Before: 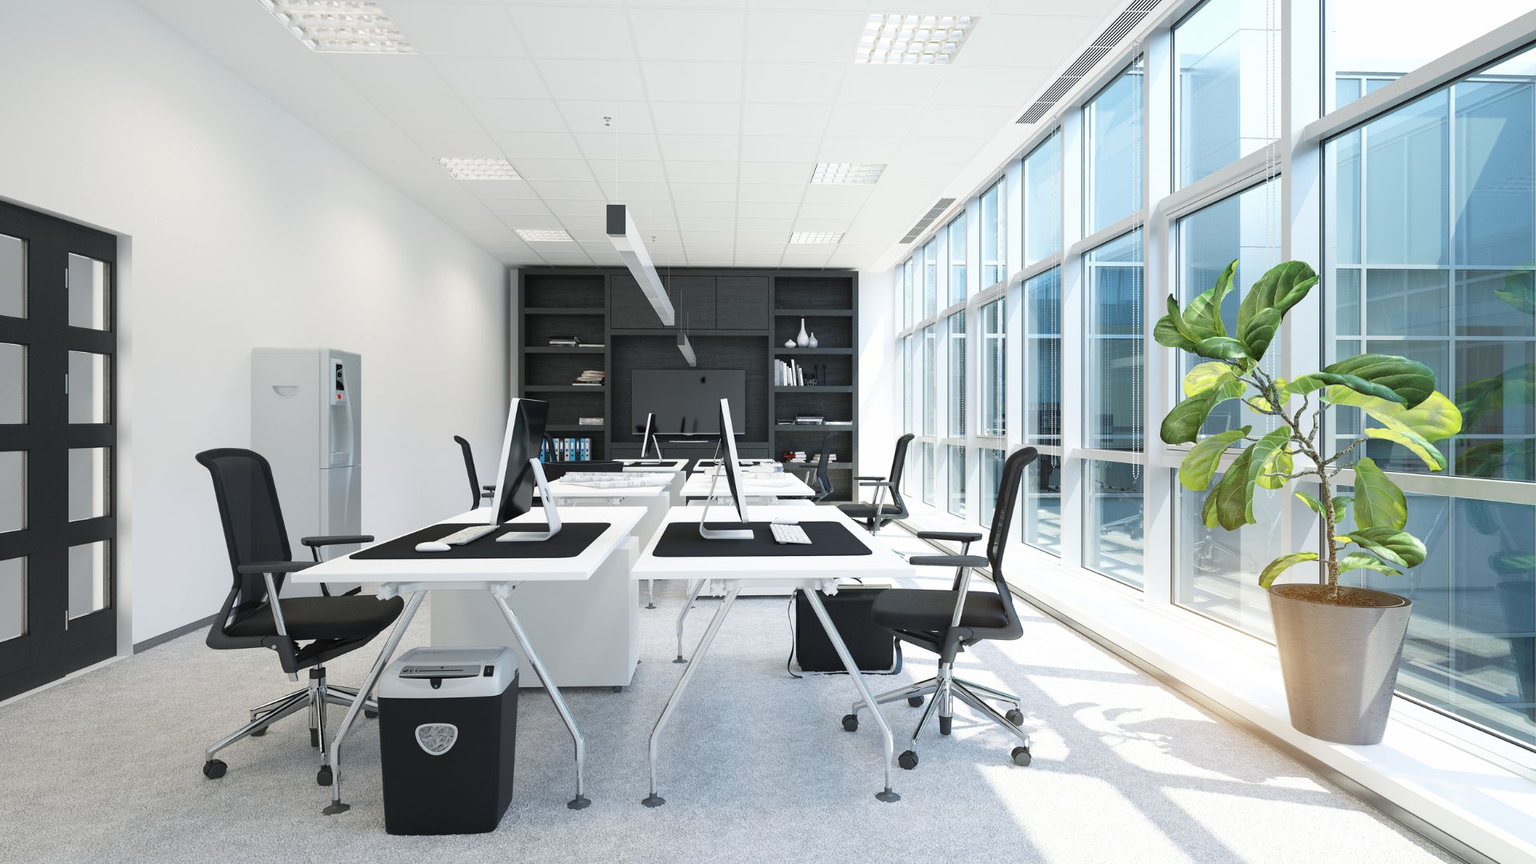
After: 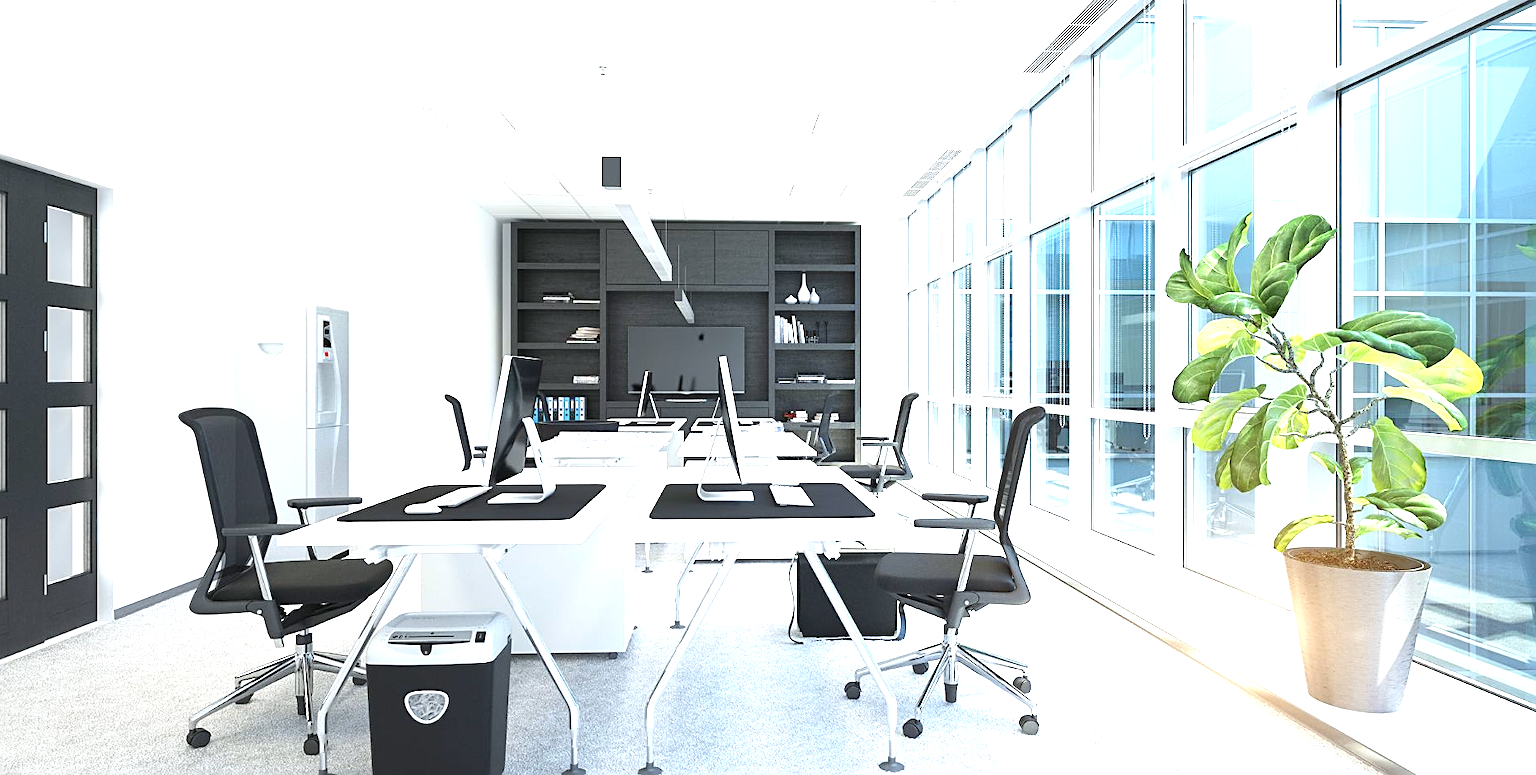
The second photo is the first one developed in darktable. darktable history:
exposure: black level correction 0.001, exposure 1.129 EV, compensate exposure bias true, compensate highlight preservation false
sharpen: on, module defaults
white balance: red 0.982, blue 1.018
crop: left 1.507%, top 6.147%, right 1.379%, bottom 6.637%
